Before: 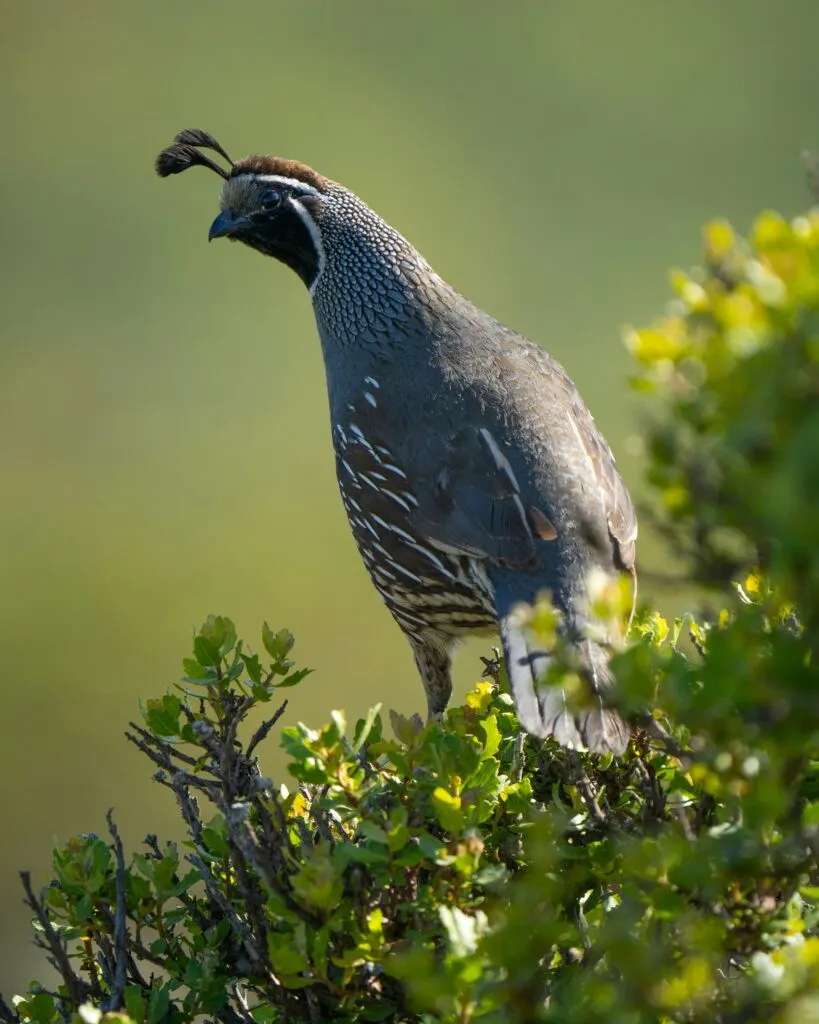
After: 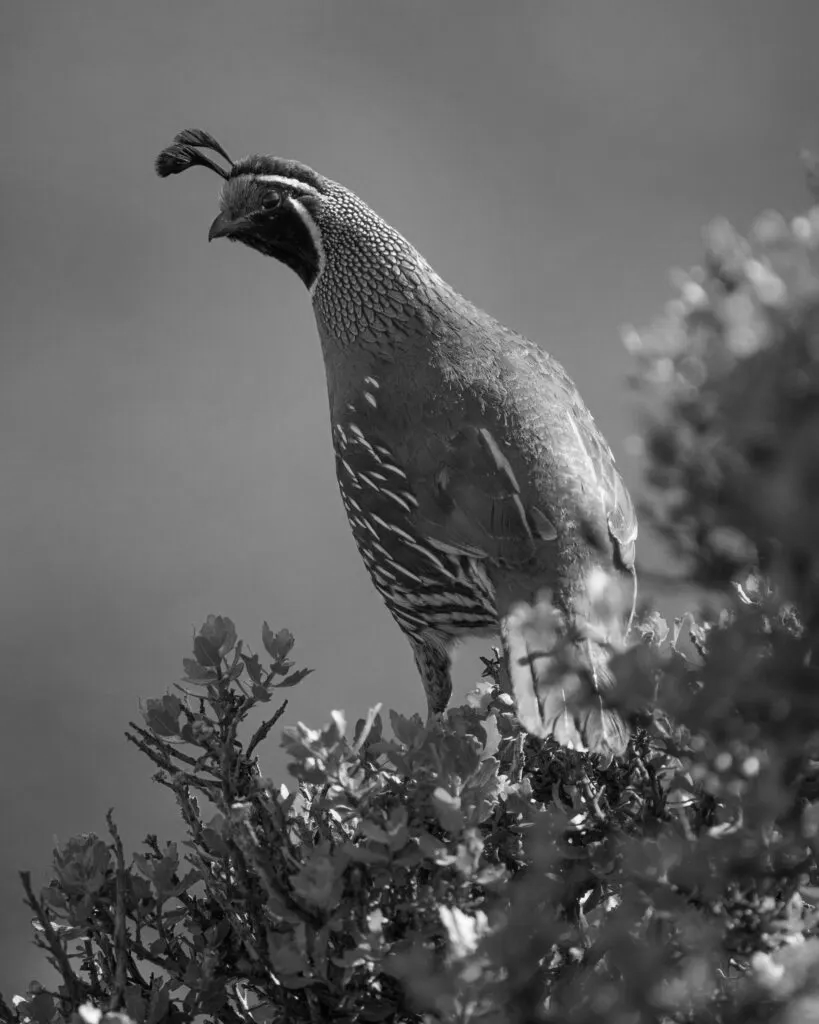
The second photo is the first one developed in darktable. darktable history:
color calibration: output gray [0.246, 0.254, 0.501, 0], x 0.367, y 0.379, temperature 4384.67 K
